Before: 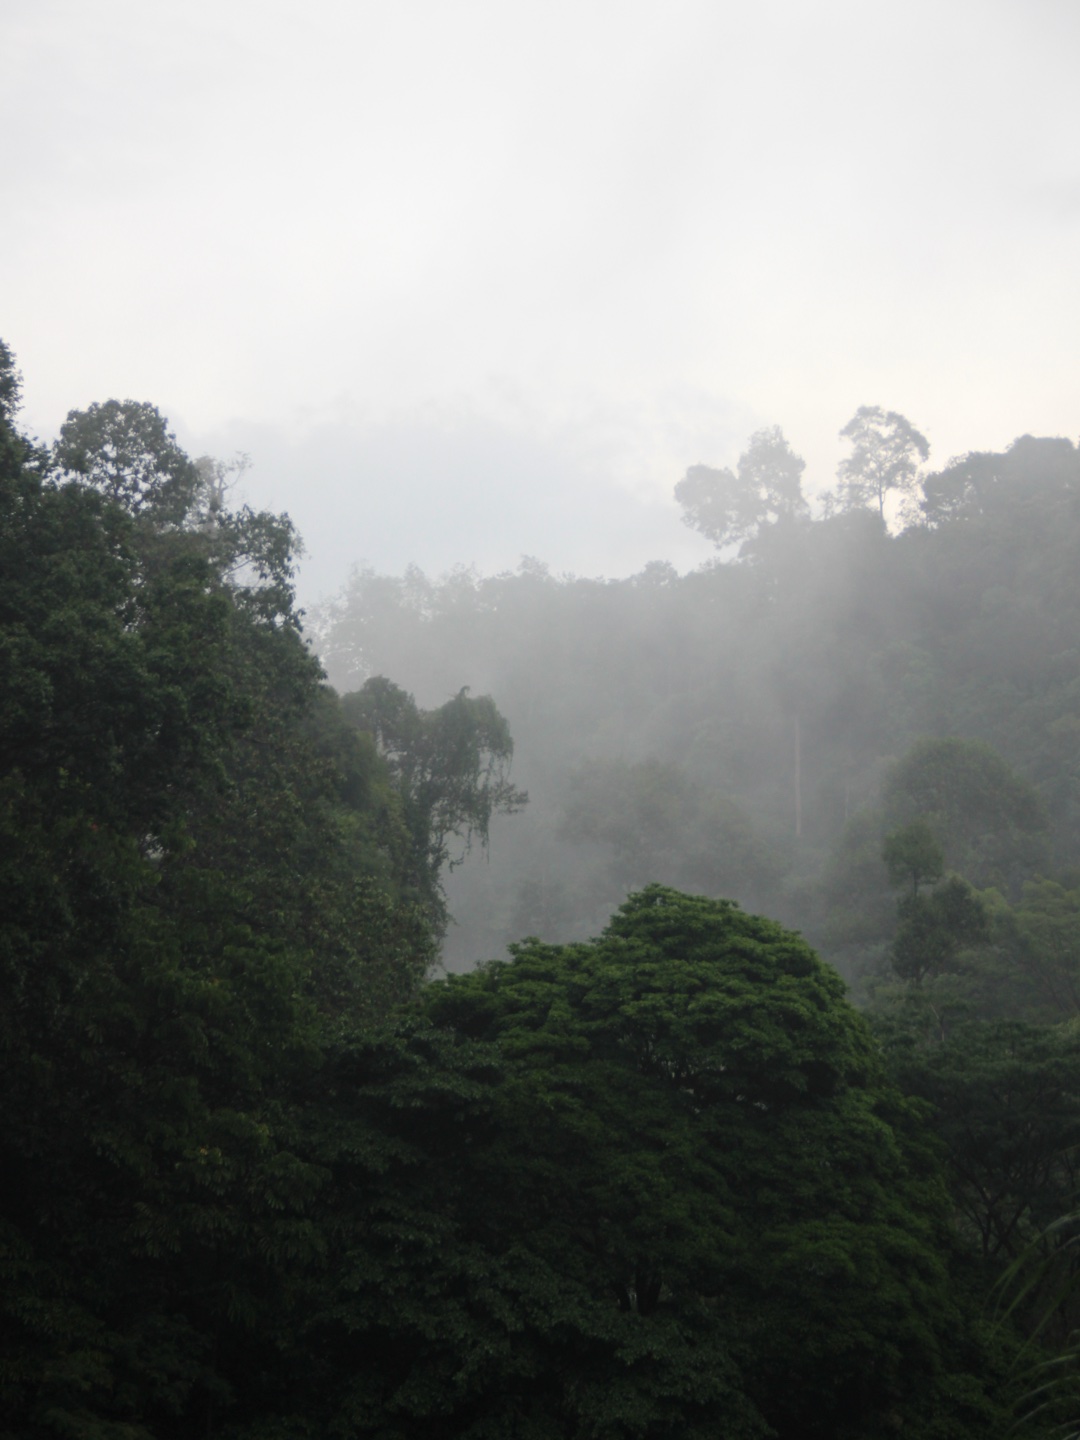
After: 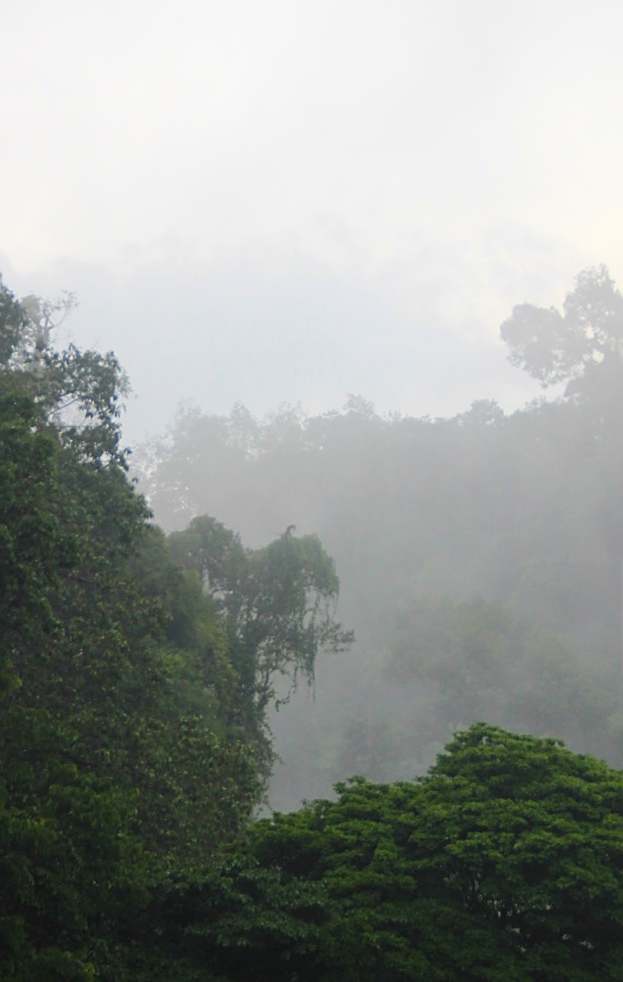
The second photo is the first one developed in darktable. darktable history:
crop: left 16.202%, top 11.208%, right 26.045%, bottom 20.557%
color balance rgb: perceptual saturation grading › global saturation 25%, perceptual brilliance grading › mid-tones 10%, perceptual brilliance grading › shadows 15%, global vibrance 20%
sharpen: on, module defaults
